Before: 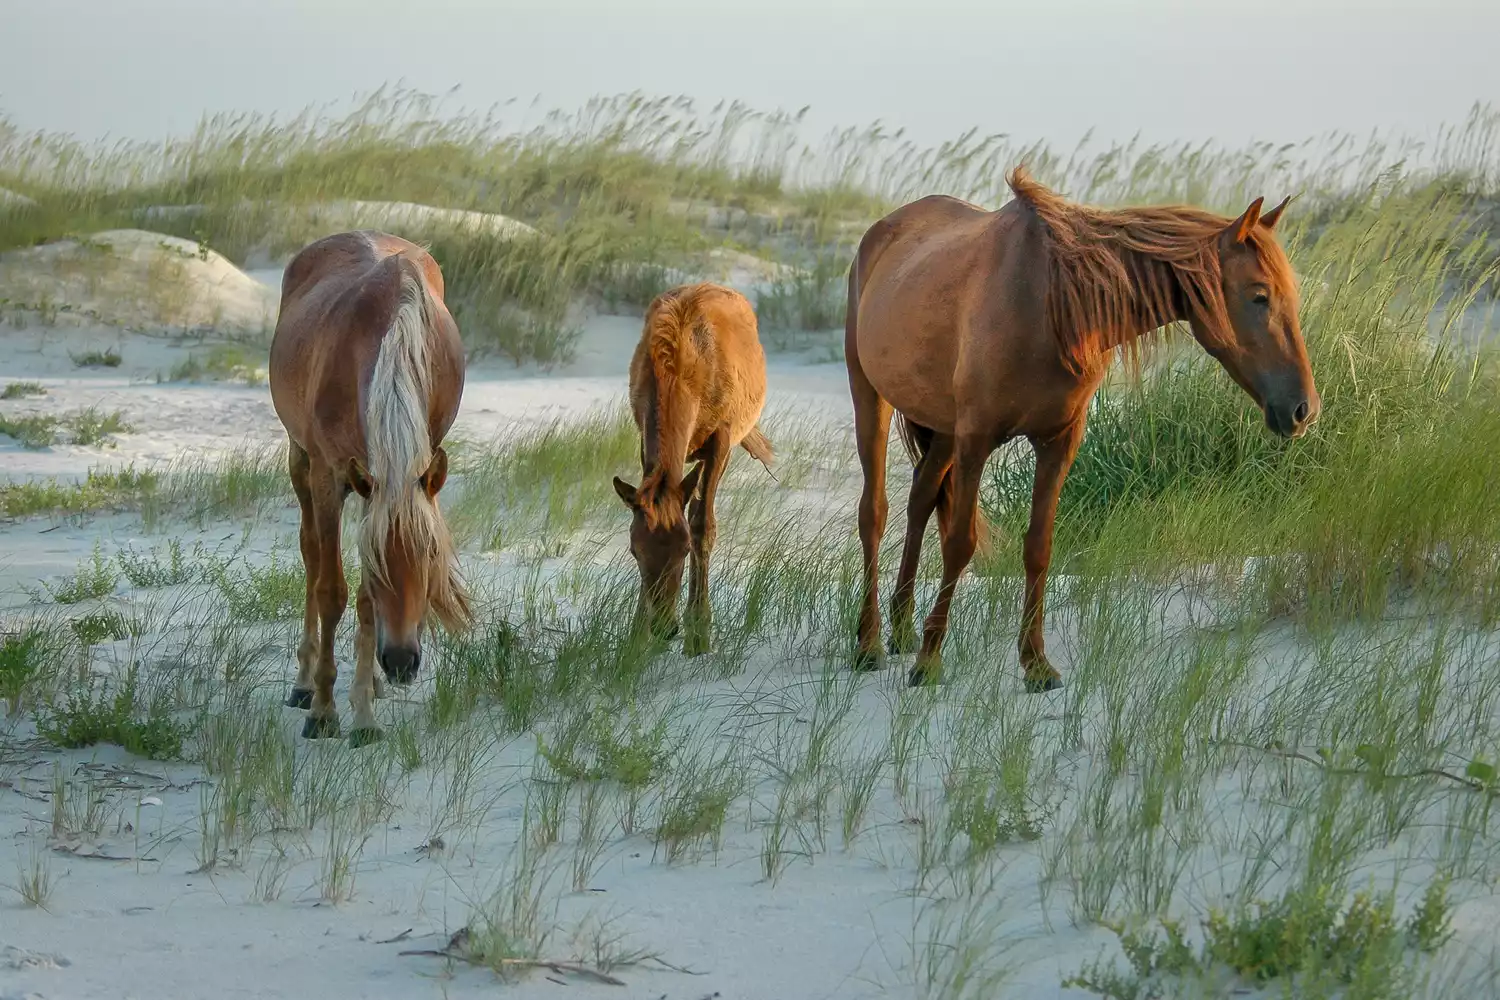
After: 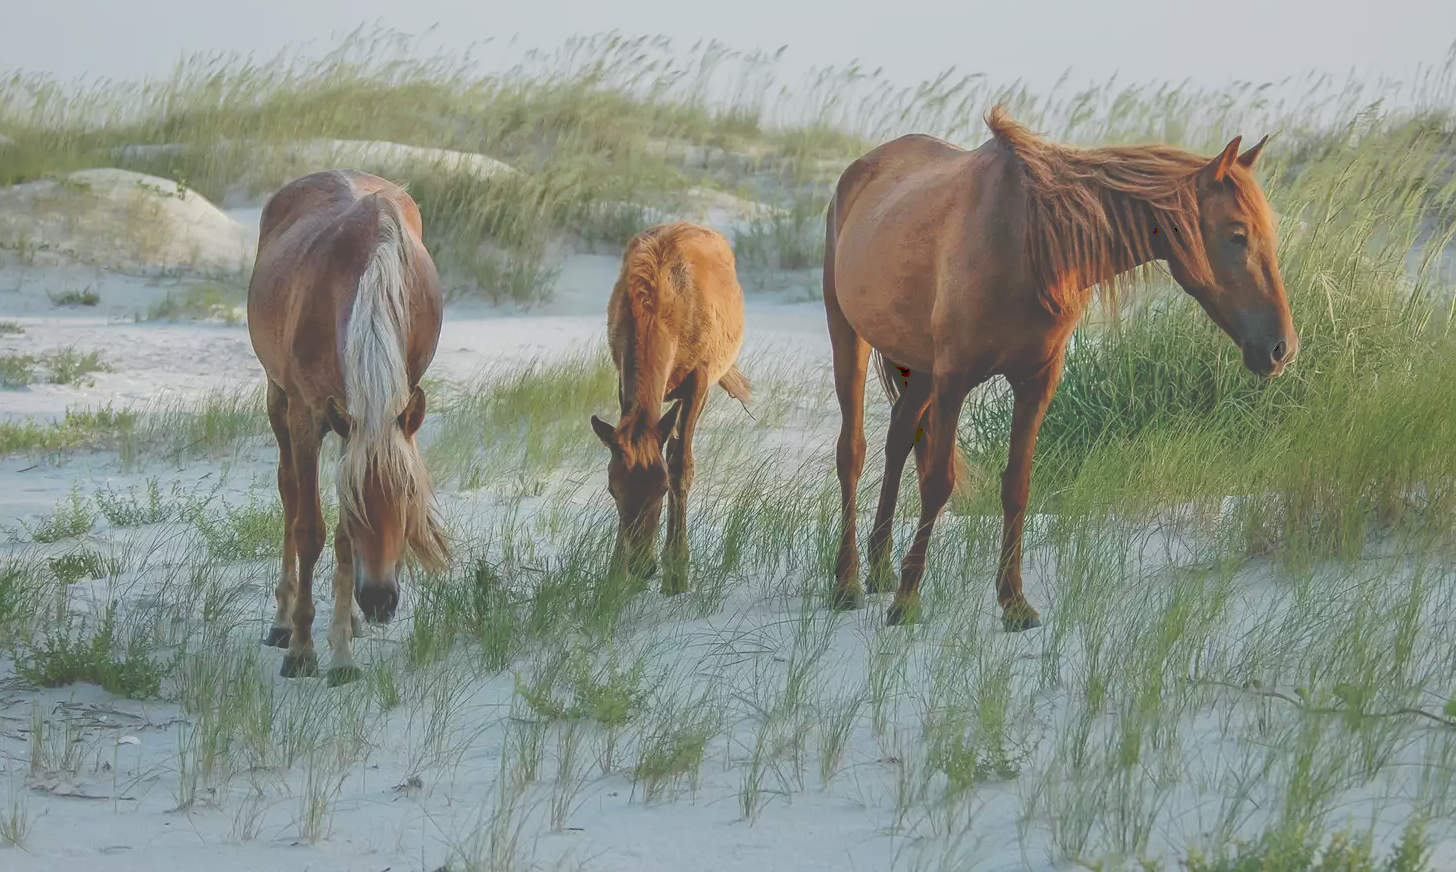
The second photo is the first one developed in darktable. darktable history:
crop: left 1.507%, top 6.147%, right 1.379%, bottom 6.637%
white balance: red 0.98, blue 1.034
tone curve: curves: ch0 [(0, 0) (0.003, 0.277) (0.011, 0.277) (0.025, 0.279) (0.044, 0.282) (0.069, 0.286) (0.1, 0.289) (0.136, 0.294) (0.177, 0.318) (0.224, 0.345) (0.277, 0.379) (0.335, 0.425) (0.399, 0.481) (0.468, 0.542) (0.543, 0.594) (0.623, 0.662) (0.709, 0.731) (0.801, 0.792) (0.898, 0.851) (1, 1)], preserve colors none
